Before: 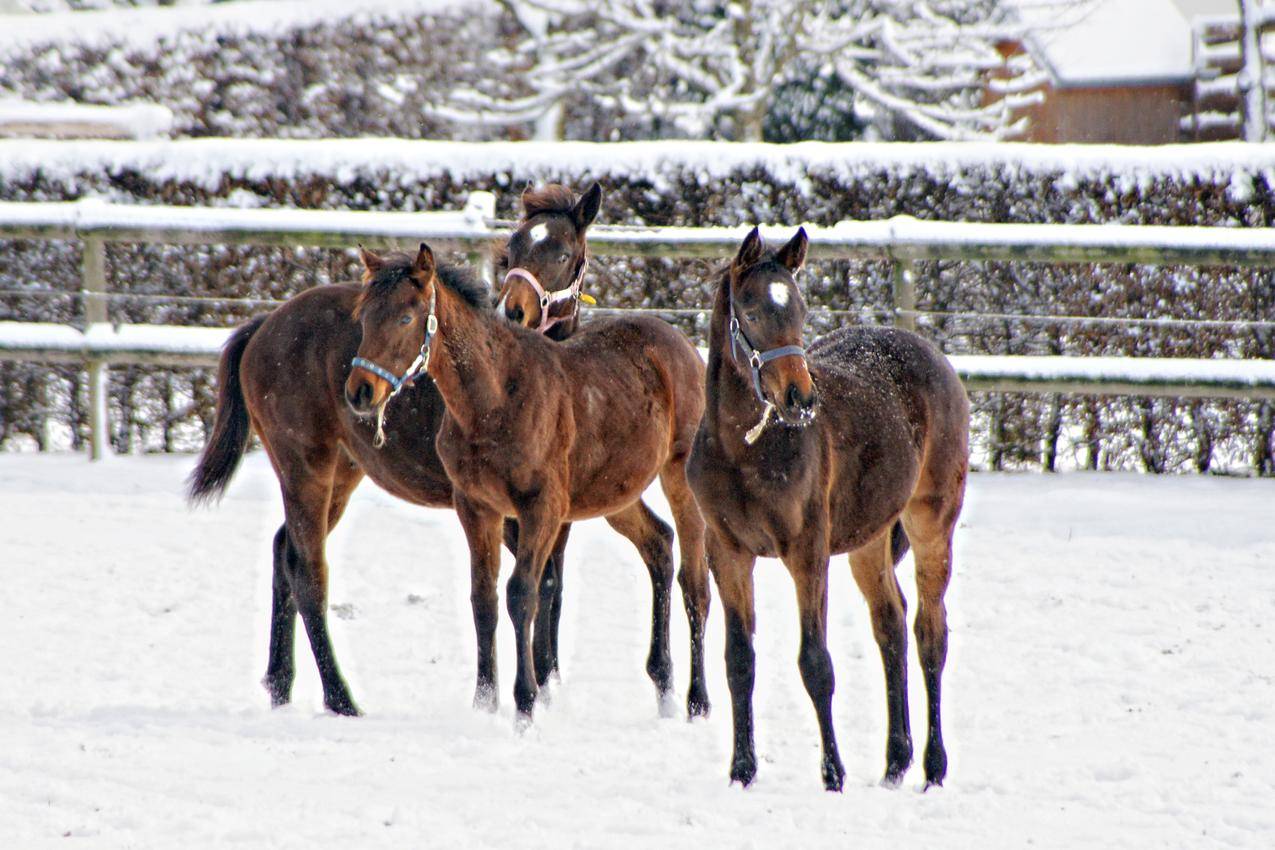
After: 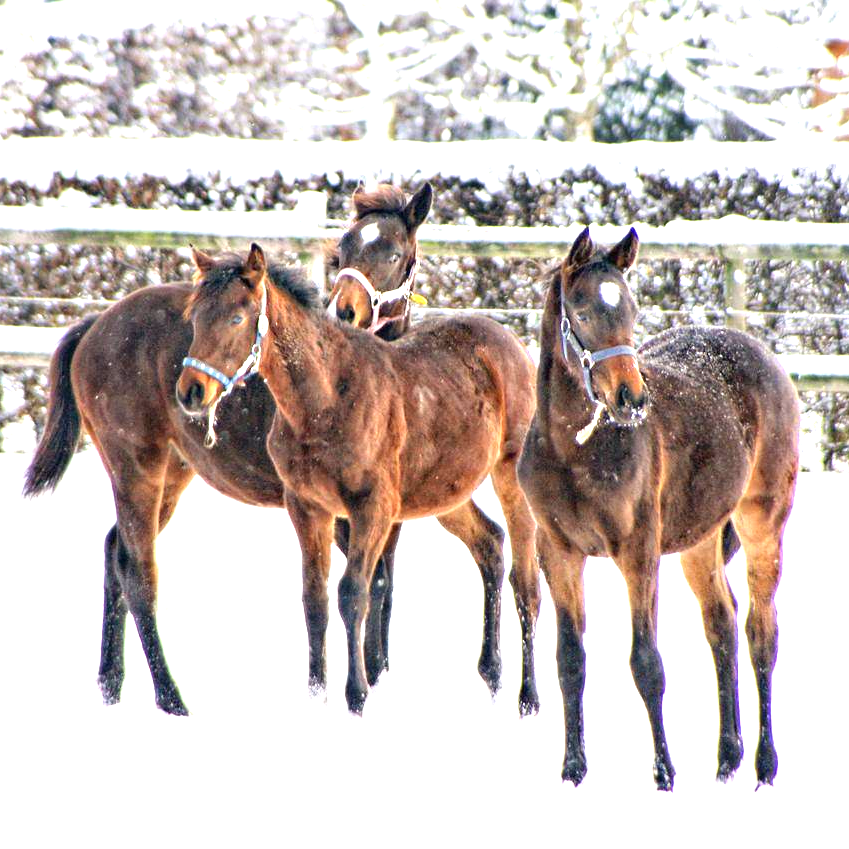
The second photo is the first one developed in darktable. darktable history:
exposure: black level correction 0, exposure 1.388 EV, compensate exposure bias true, compensate highlight preservation false
crop and rotate: left 13.342%, right 19.991%
